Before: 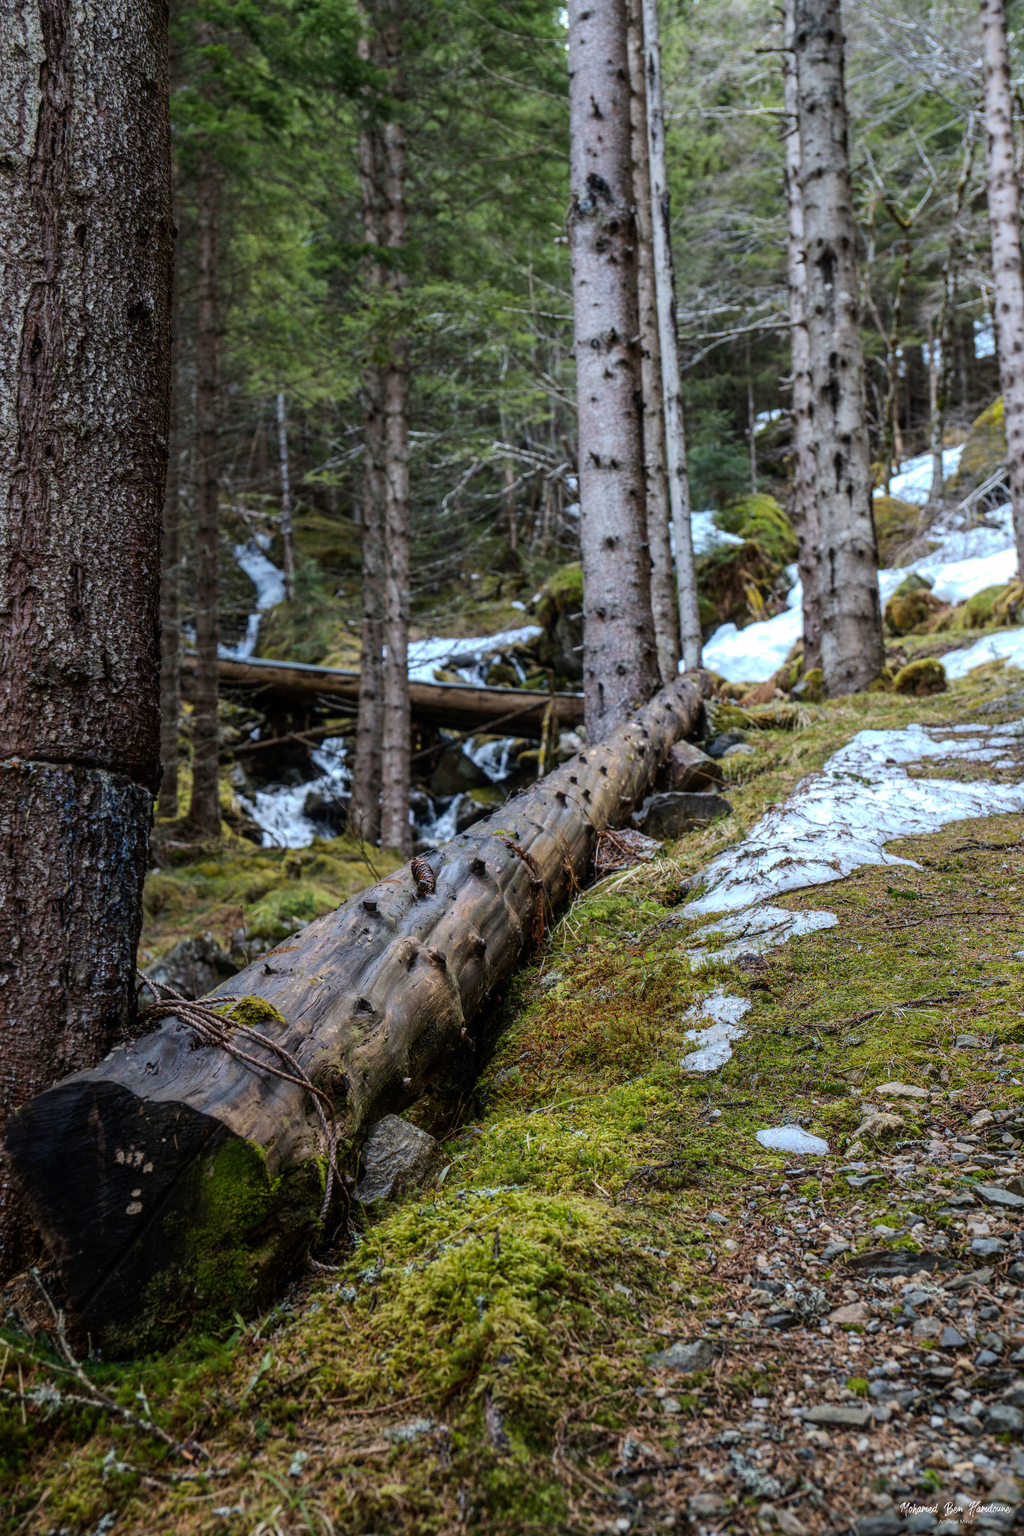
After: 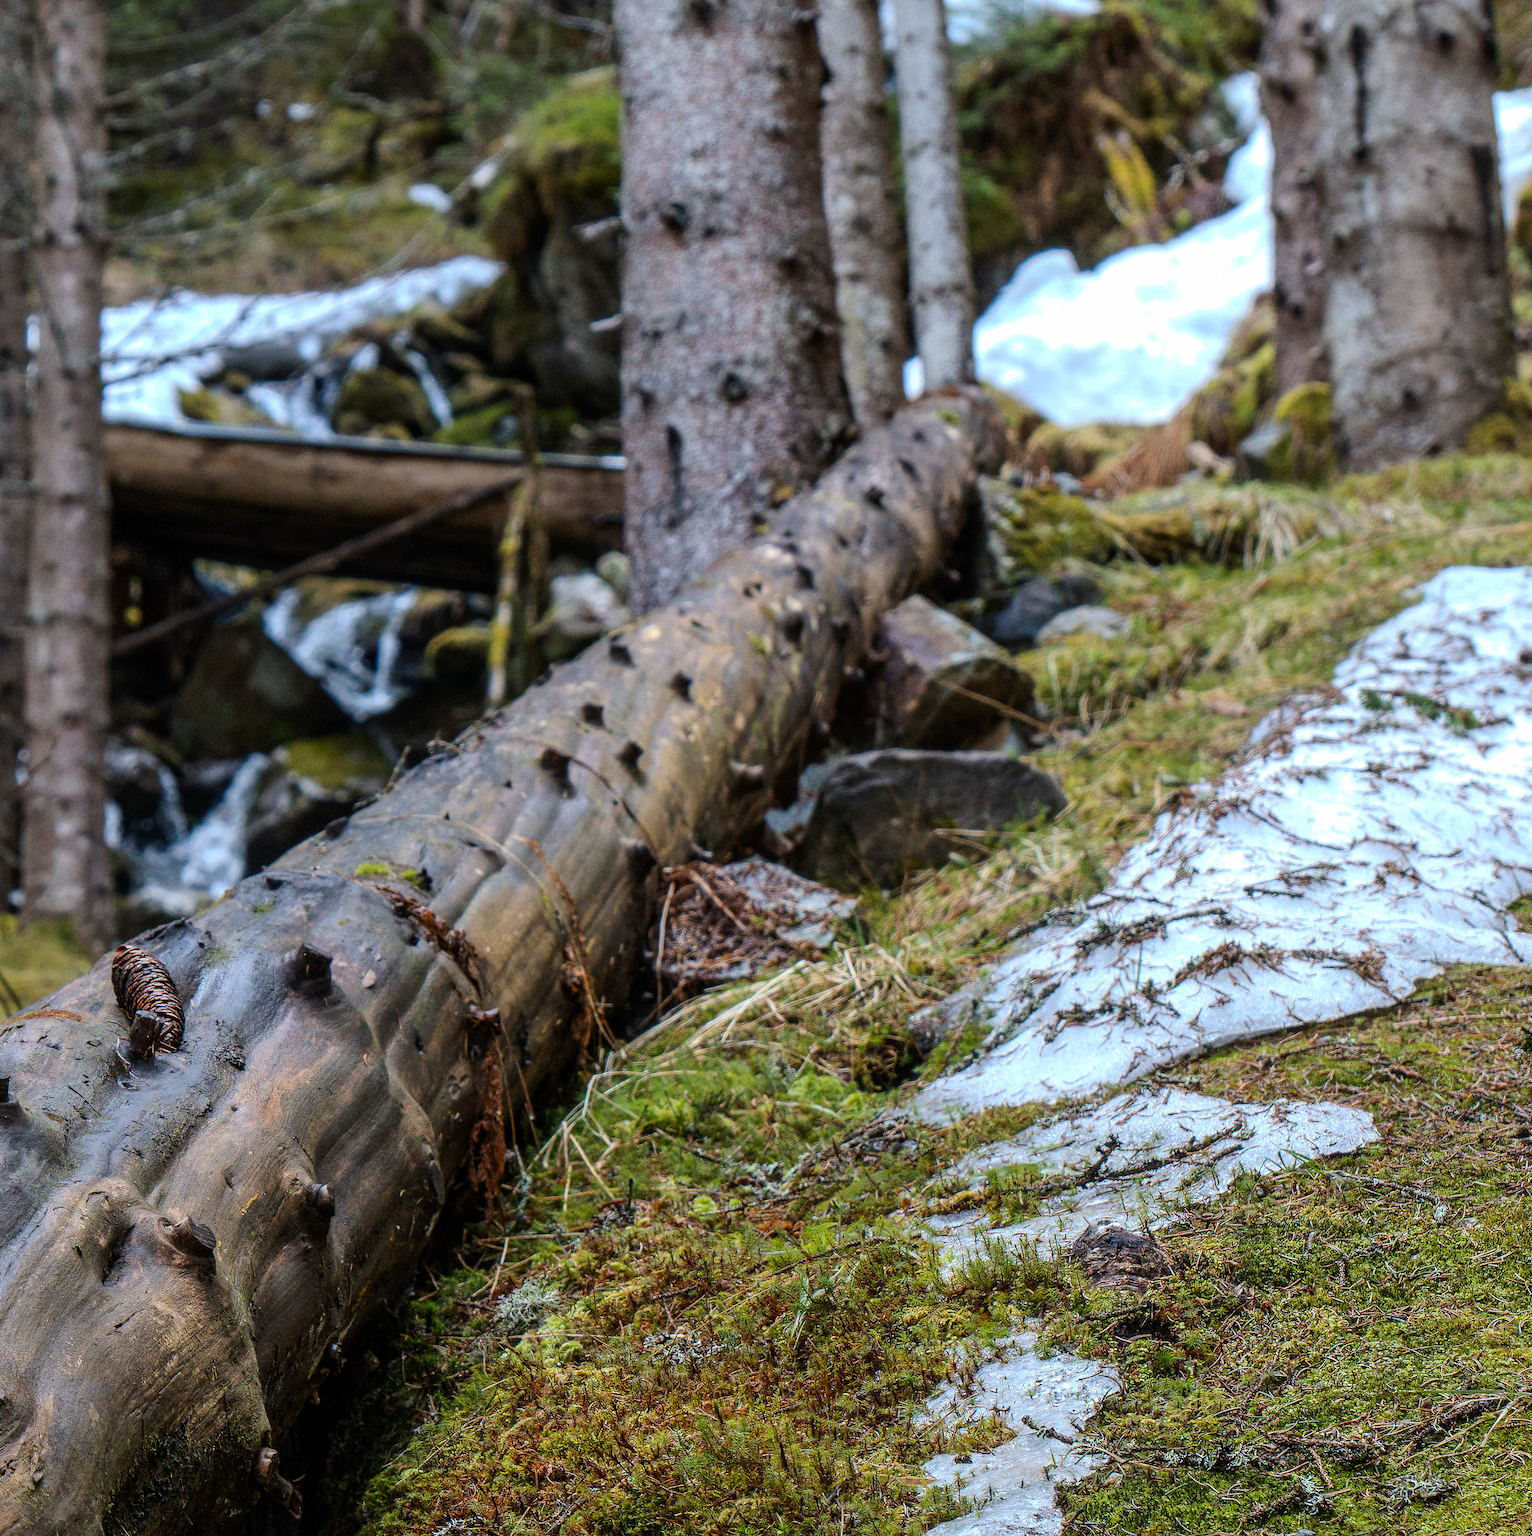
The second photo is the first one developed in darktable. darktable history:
crop: left 36.493%, top 35.103%, right 13.025%, bottom 31.161%
